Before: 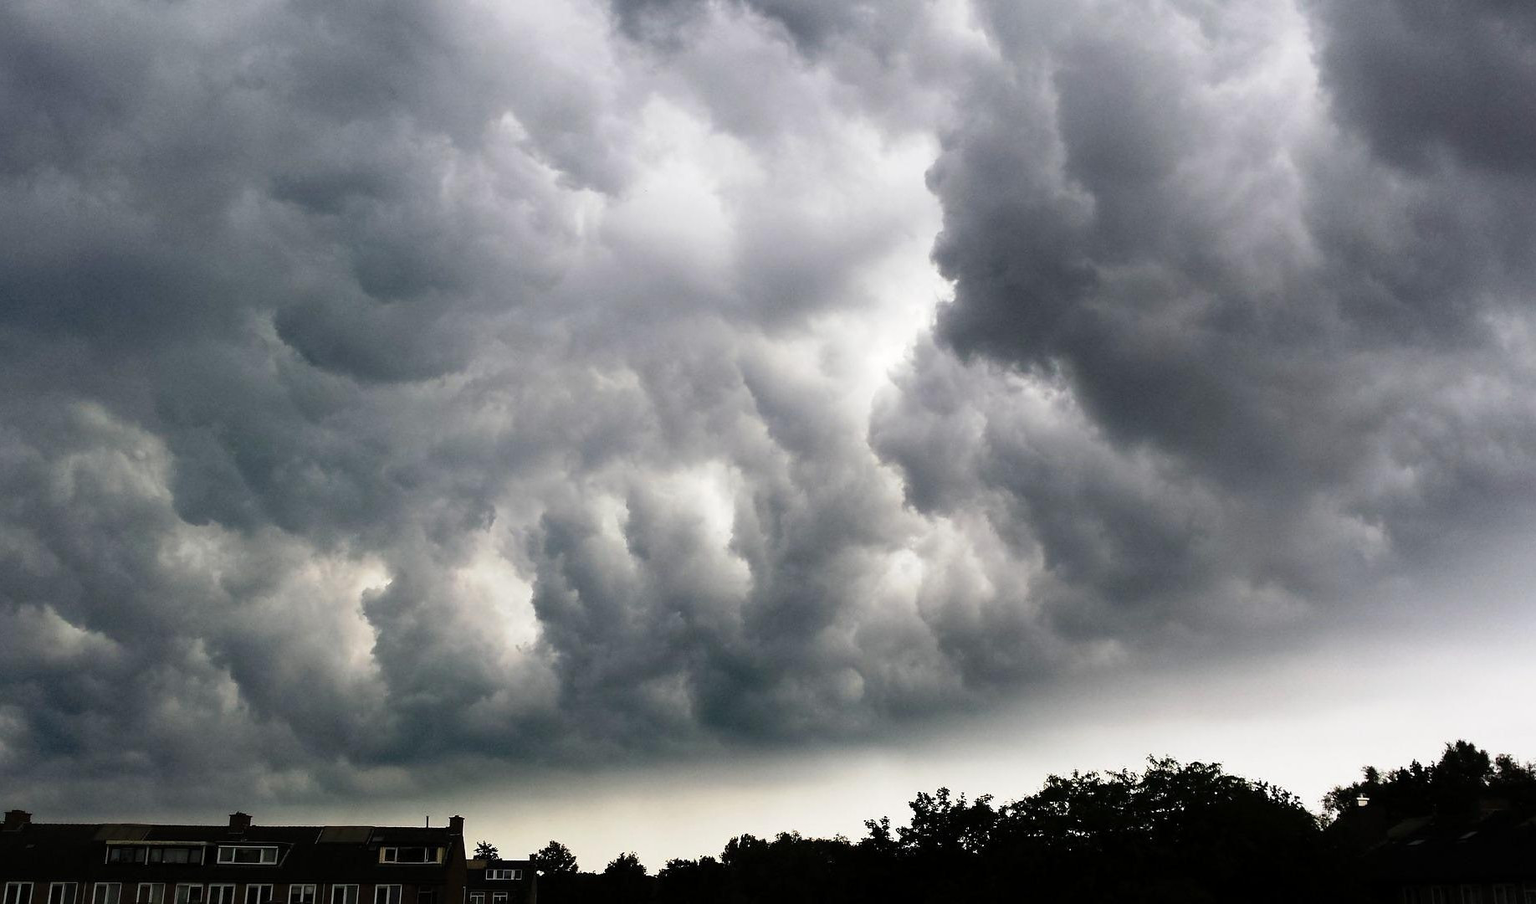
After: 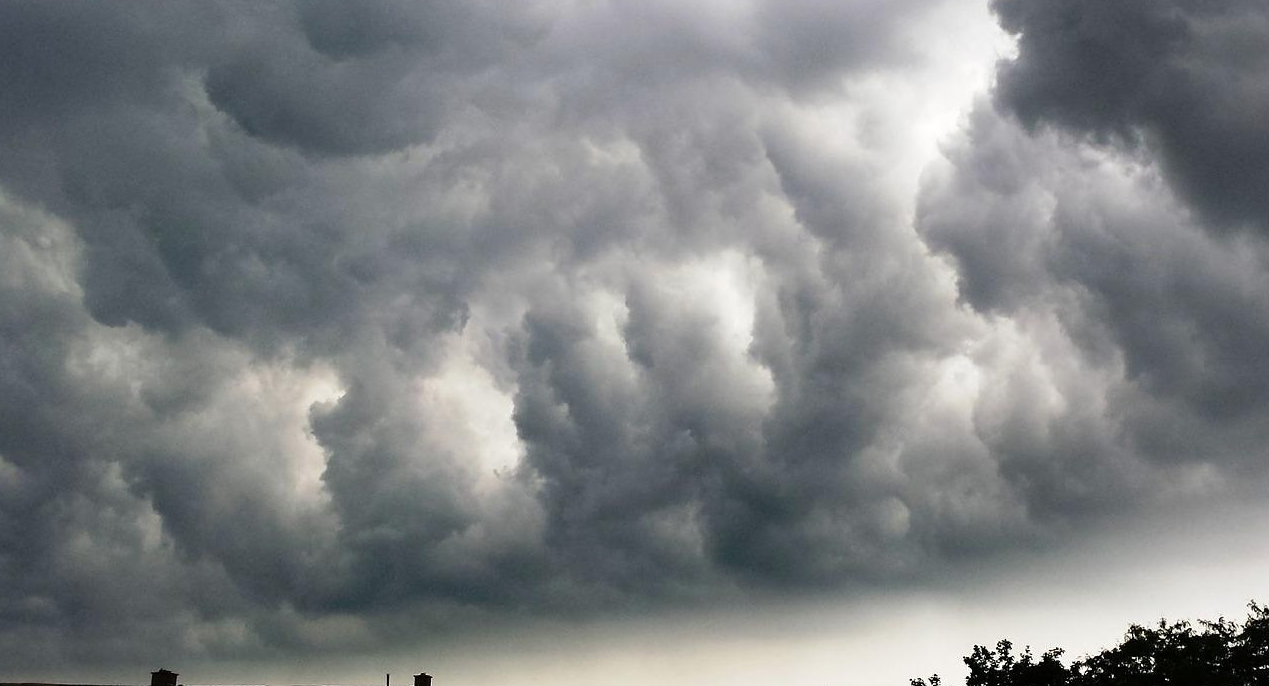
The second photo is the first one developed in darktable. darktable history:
contrast brightness saturation: saturation -0.06
crop: left 6.732%, top 27.919%, right 24.144%, bottom 8.491%
